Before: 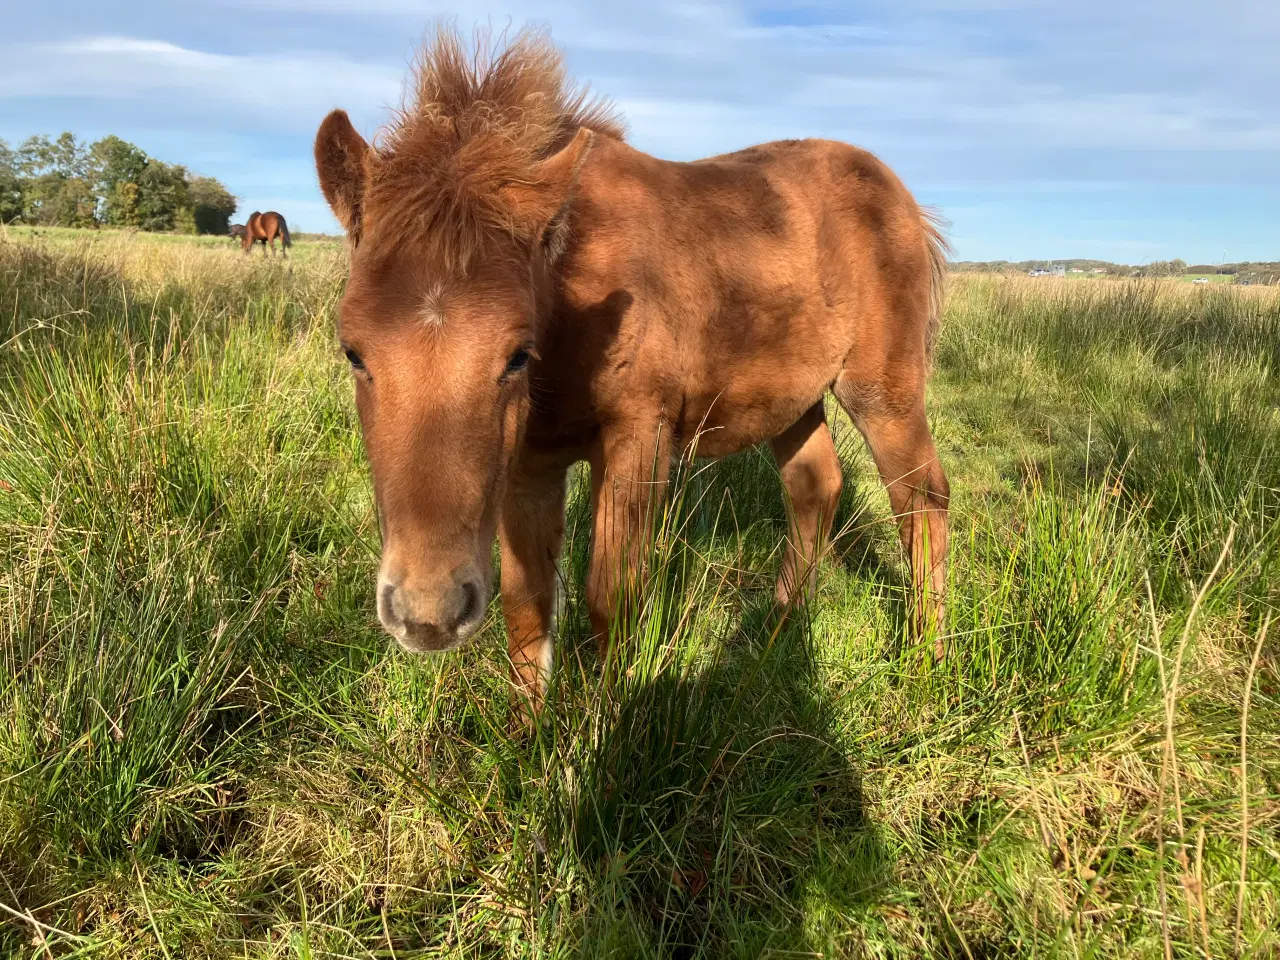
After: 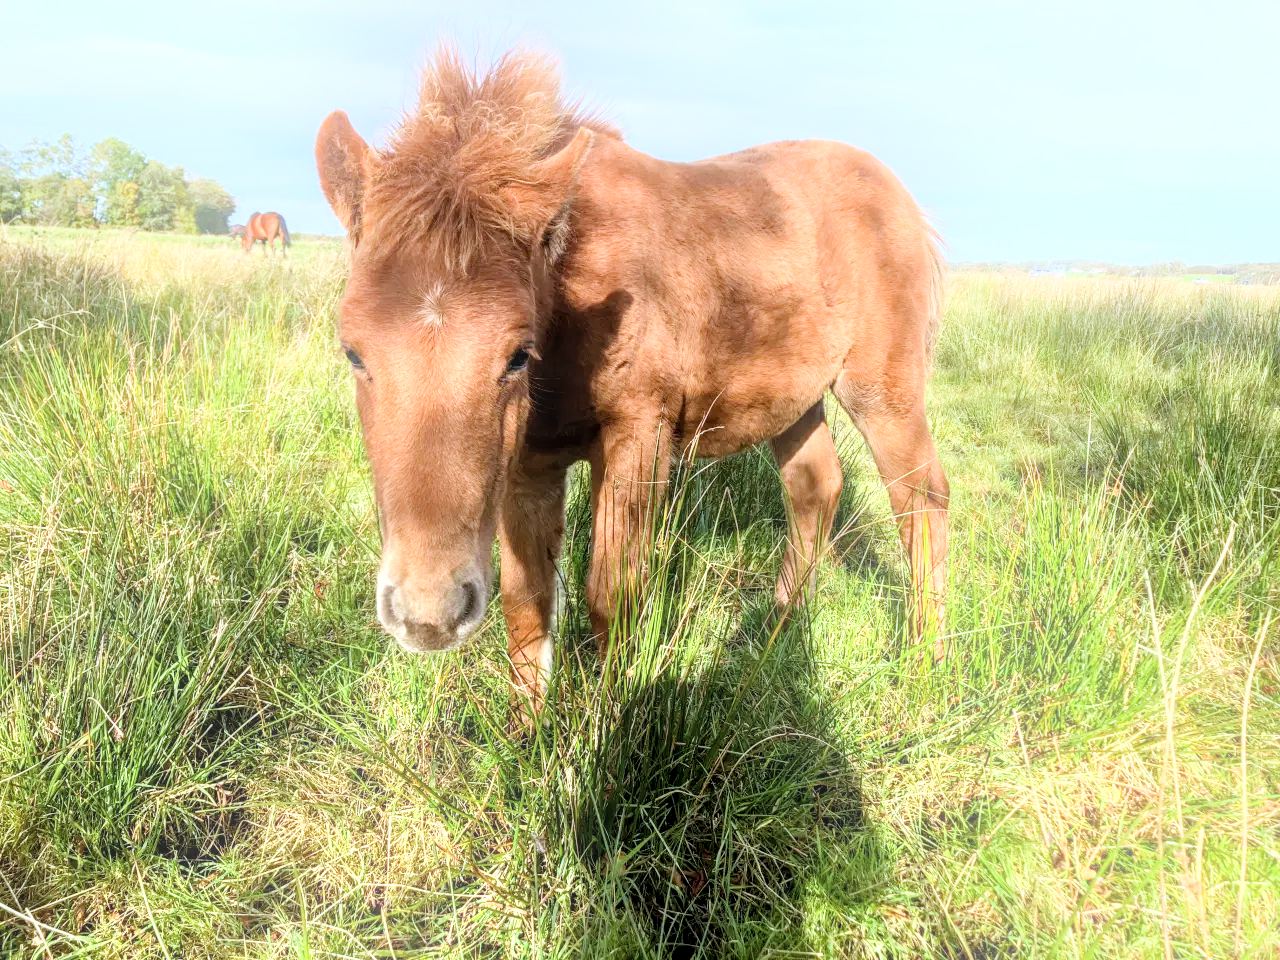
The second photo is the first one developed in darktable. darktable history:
filmic rgb: black relative exposure -7.65 EV, white relative exposure 4.56 EV, hardness 3.61
local contrast: highlights 60%, shadows 60%, detail 160%
white balance: red 0.926, green 1.003, blue 1.133
bloom: on, module defaults
exposure: black level correction 0, exposure 1.2 EV, compensate highlight preservation false
